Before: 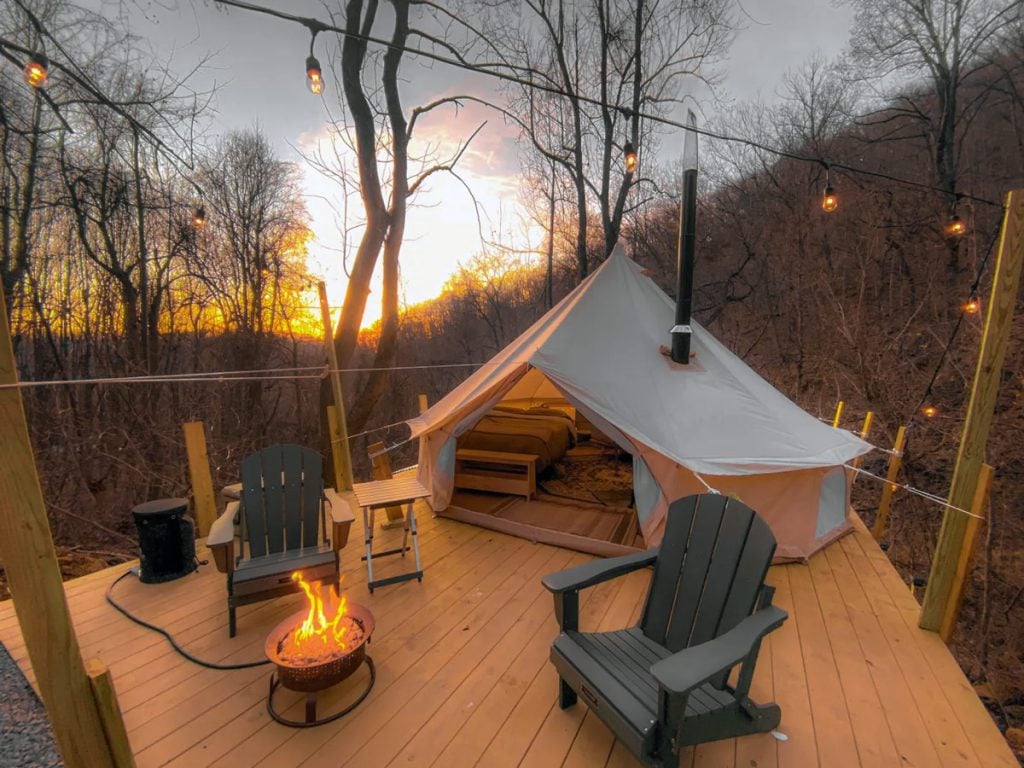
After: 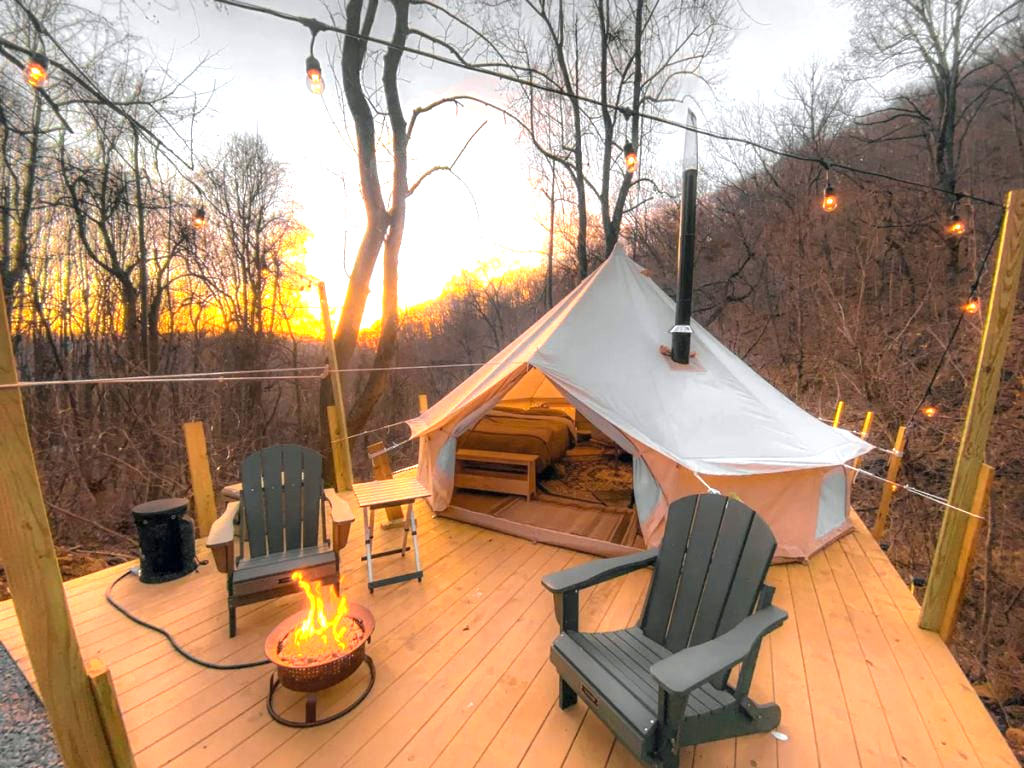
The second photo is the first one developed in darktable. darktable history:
exposure: exposure 1.249 EV, compensate exposure bias true, compensate highlight preservation false
